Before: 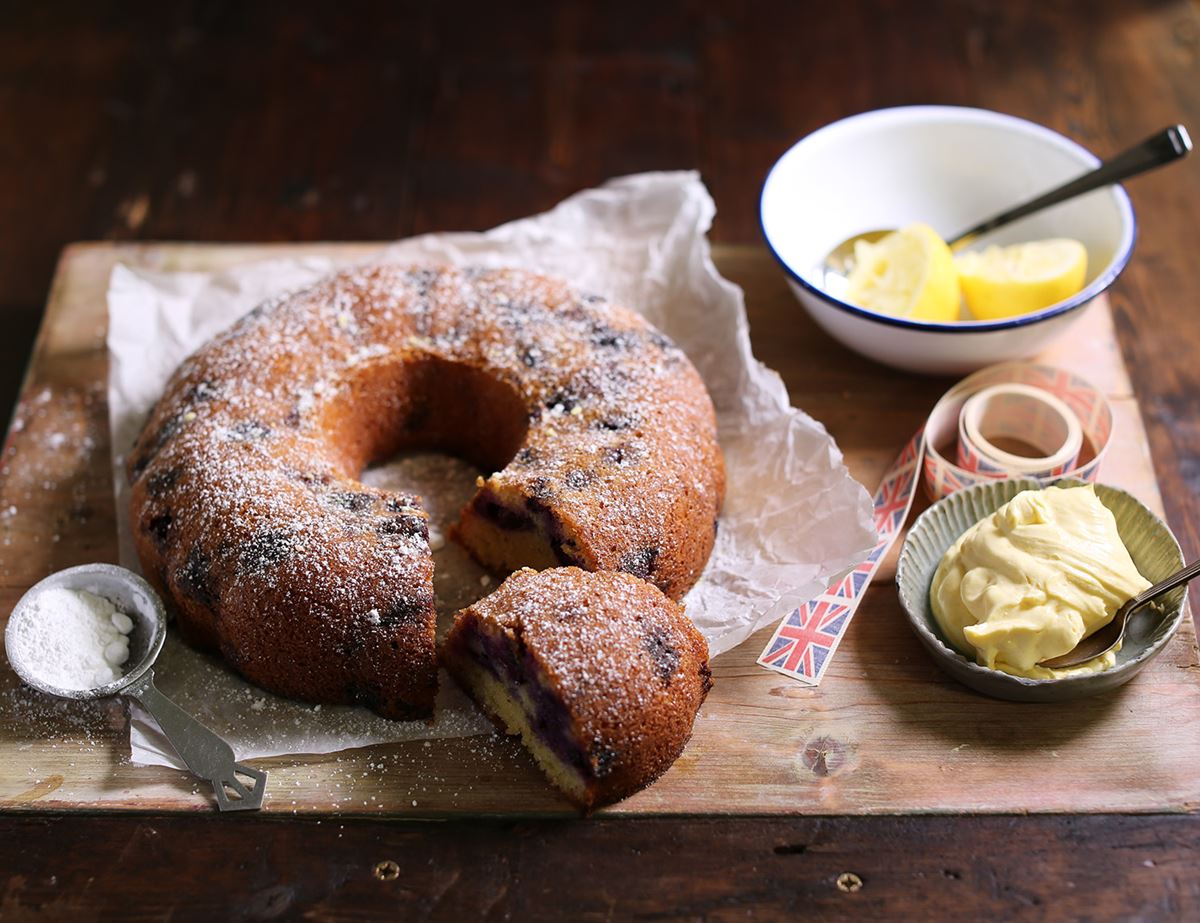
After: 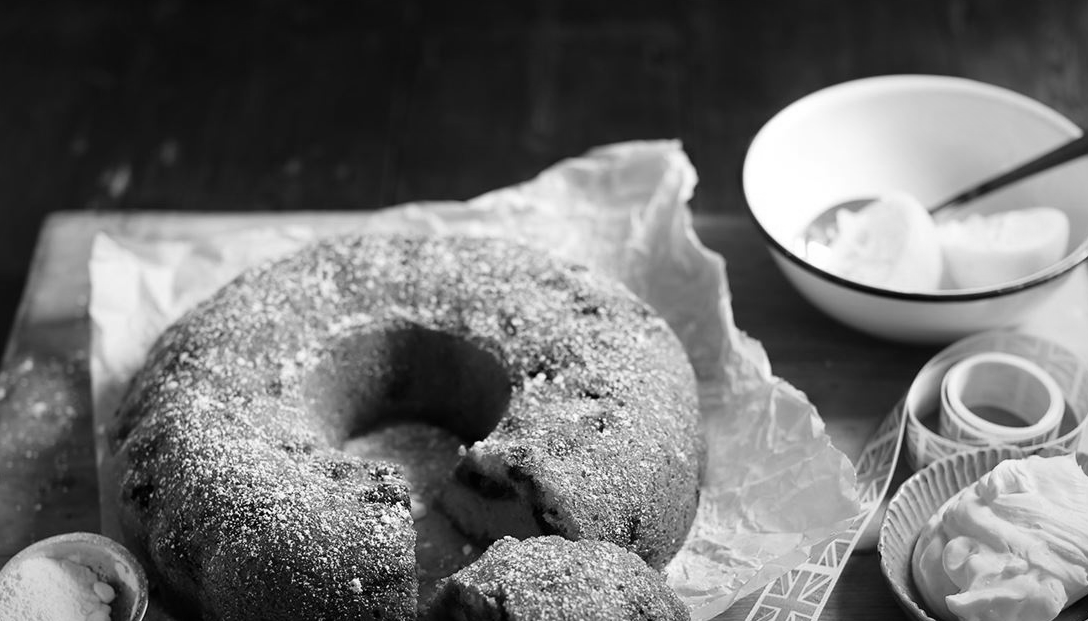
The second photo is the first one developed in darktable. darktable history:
monochrome: on, module defaults
crop: left 1.509%, top 3.452%, right 7.696%, bottom 28.452%
vignetting: fall-off start 80.87%, fall-off radius 61.59%, brightness -0.384, saturation 0.007, center (0, 0.007), automatic ratio true, width/height ratio 1.418
